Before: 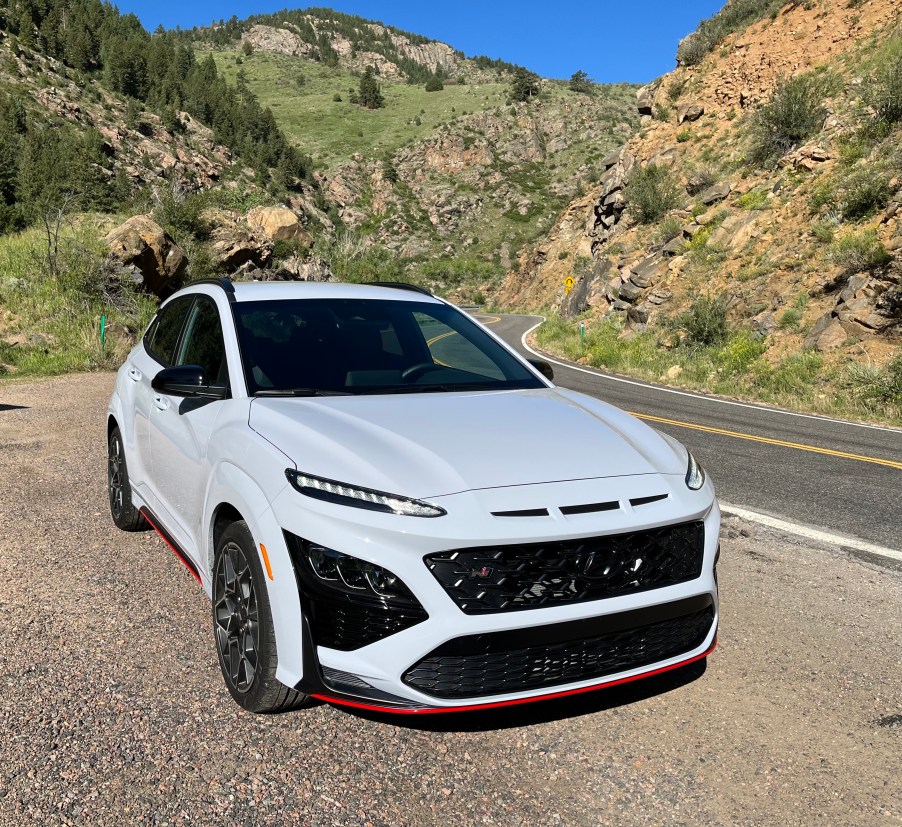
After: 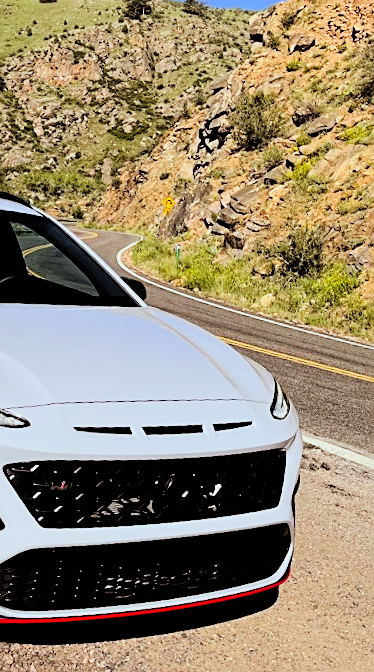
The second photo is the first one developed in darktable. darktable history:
crop: left 45.721%, top 13.393%, right 14.118%, bottom 10.01%
tone equalizer: -8 EV -0.75 EV, -7 EV -0.7 EV, -6 EV -0.6 EV, -5 EV -0.4 EV, -3 EV 0.4 EV, -2 EV 0.6 EV, -1 EV 0.7 EV, +0 EV 0.75 EV, edges refinement/feathering 500, mask exposure compensation -1.57 EV, preserve details no
rotate and perspective: rotation 4.1°, automatic cropping off
contrast brightness saturation: brightness 0.09, saturation 0.19
filmic rgb: black relative exposure -4.38 EV, white relative exposure 4.56 EV, hardness 2.37, contrast 1.05
rgb levels: mode RGB, independent channels, levels [[0, 0.5, 1], [0, 0.521, 1], [0, 0.536, 1]]
sharpen: on, module defaults
